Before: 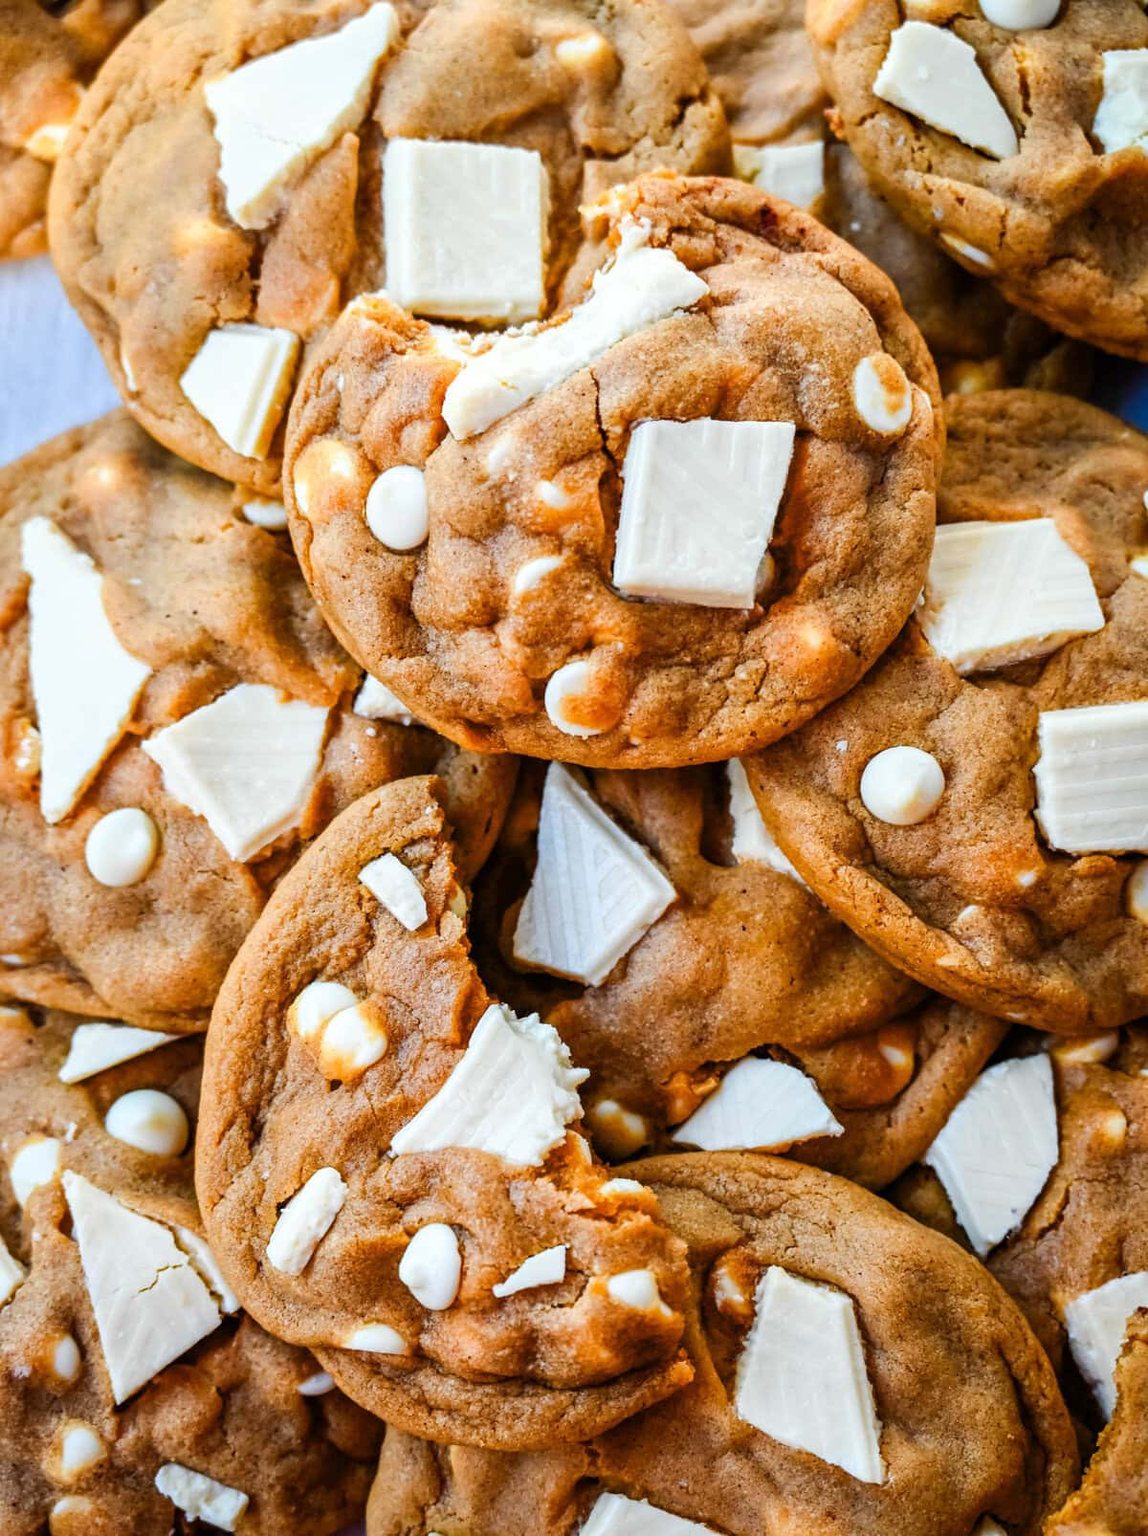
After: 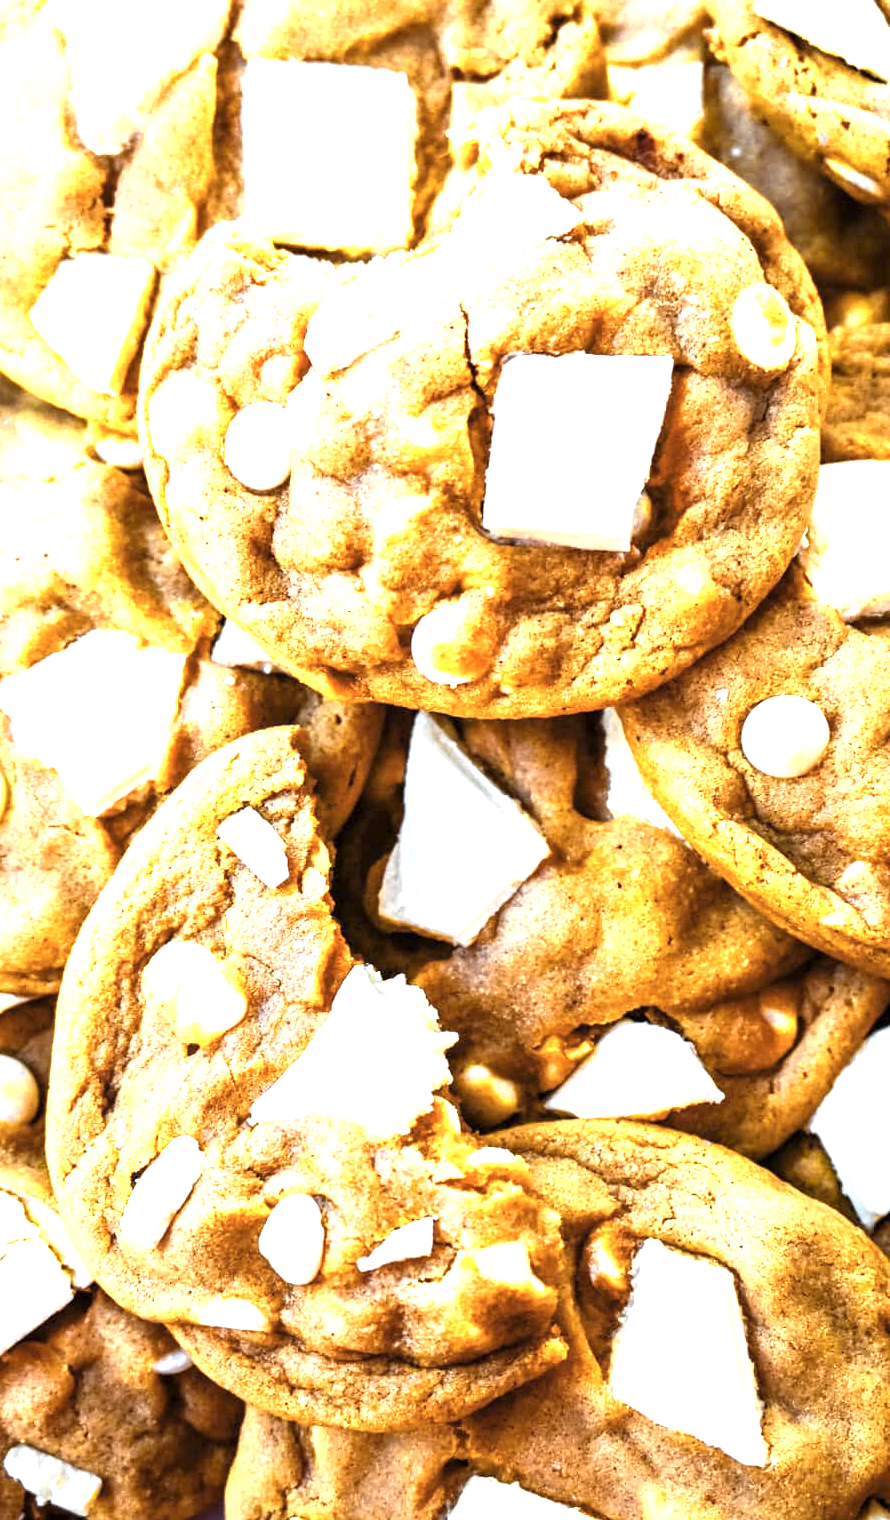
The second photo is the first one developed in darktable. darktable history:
exposure: exposure 1.167 EV, compensate highlight preservation false
crop and rotate: left 13.185%, top 5.34%, right 12.614%
color zones: curves: ch0 [(0.004, 0.306) (0.107, 0.448) (0.252, 0.656) (0.41, 0.398) (0.595, 0.515) (0.768, 0.628)]; ch1 [(0.07, 0.323) (0.151, 0.452) (0.252, 0.608) (0.346, 0.221) (0.463, 0.189) (0.61, 0.368) (0.735, 0.395) (0.921, 0.412)]; ch2 [(0, 0.476) (0.132, 0.512) (0.243, 0.512) (0.397, 0.48) (0.522, 0.376) (0.634, 0.536) (0.761, 0.46)]
